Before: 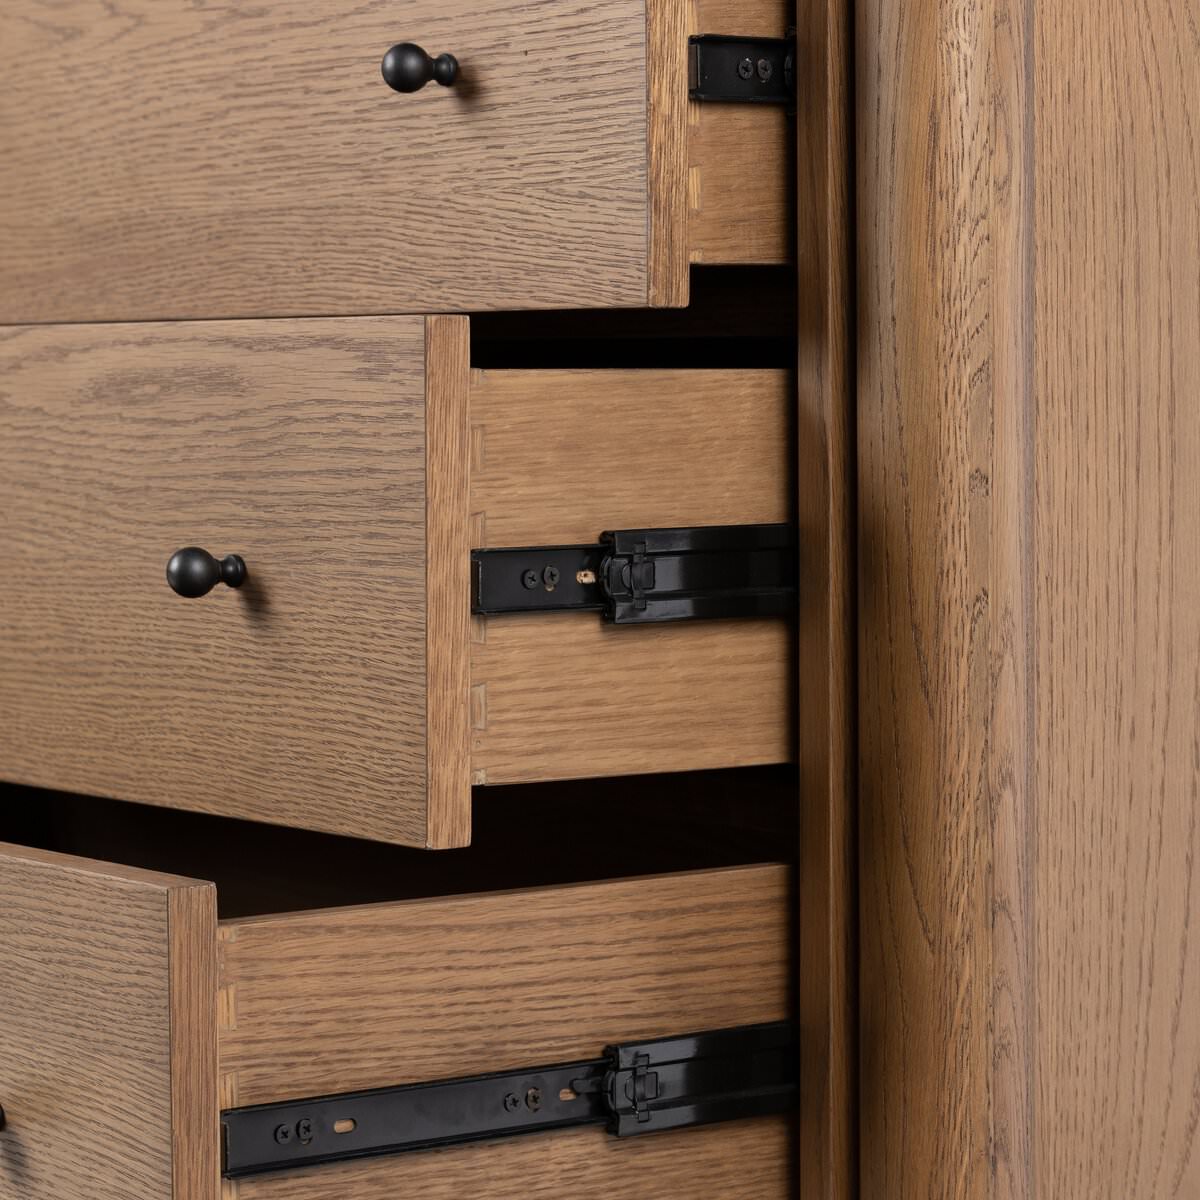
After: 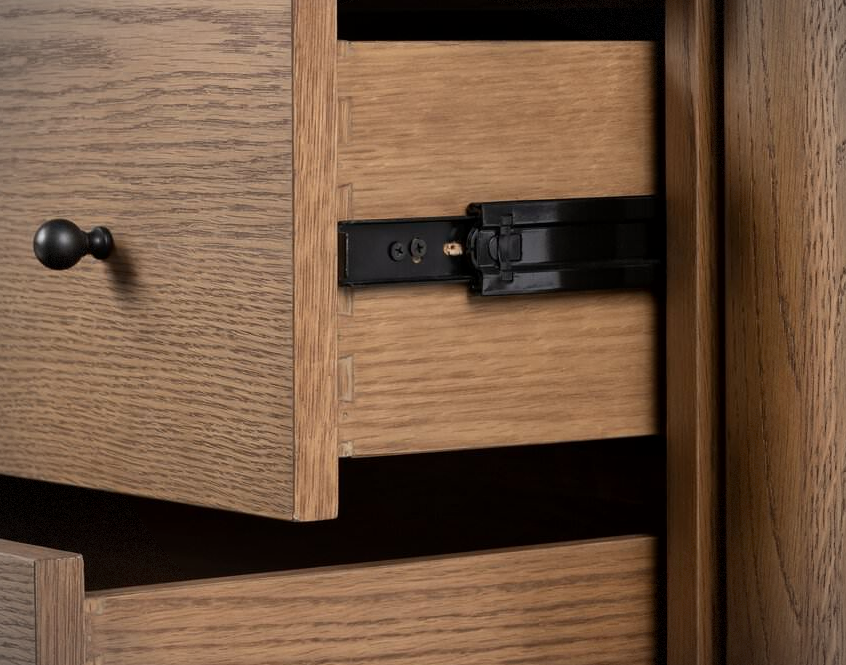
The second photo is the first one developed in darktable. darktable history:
crop: left 11.094%, top 27.379%, right 18.325%, bottom 17.143%
local contrast: mode bilateral grid, contrast 19, coarseness 50, detail 119%, midtone range 0.2
vignetting: fall-off radius 63.15%, dithering 8-bit output
